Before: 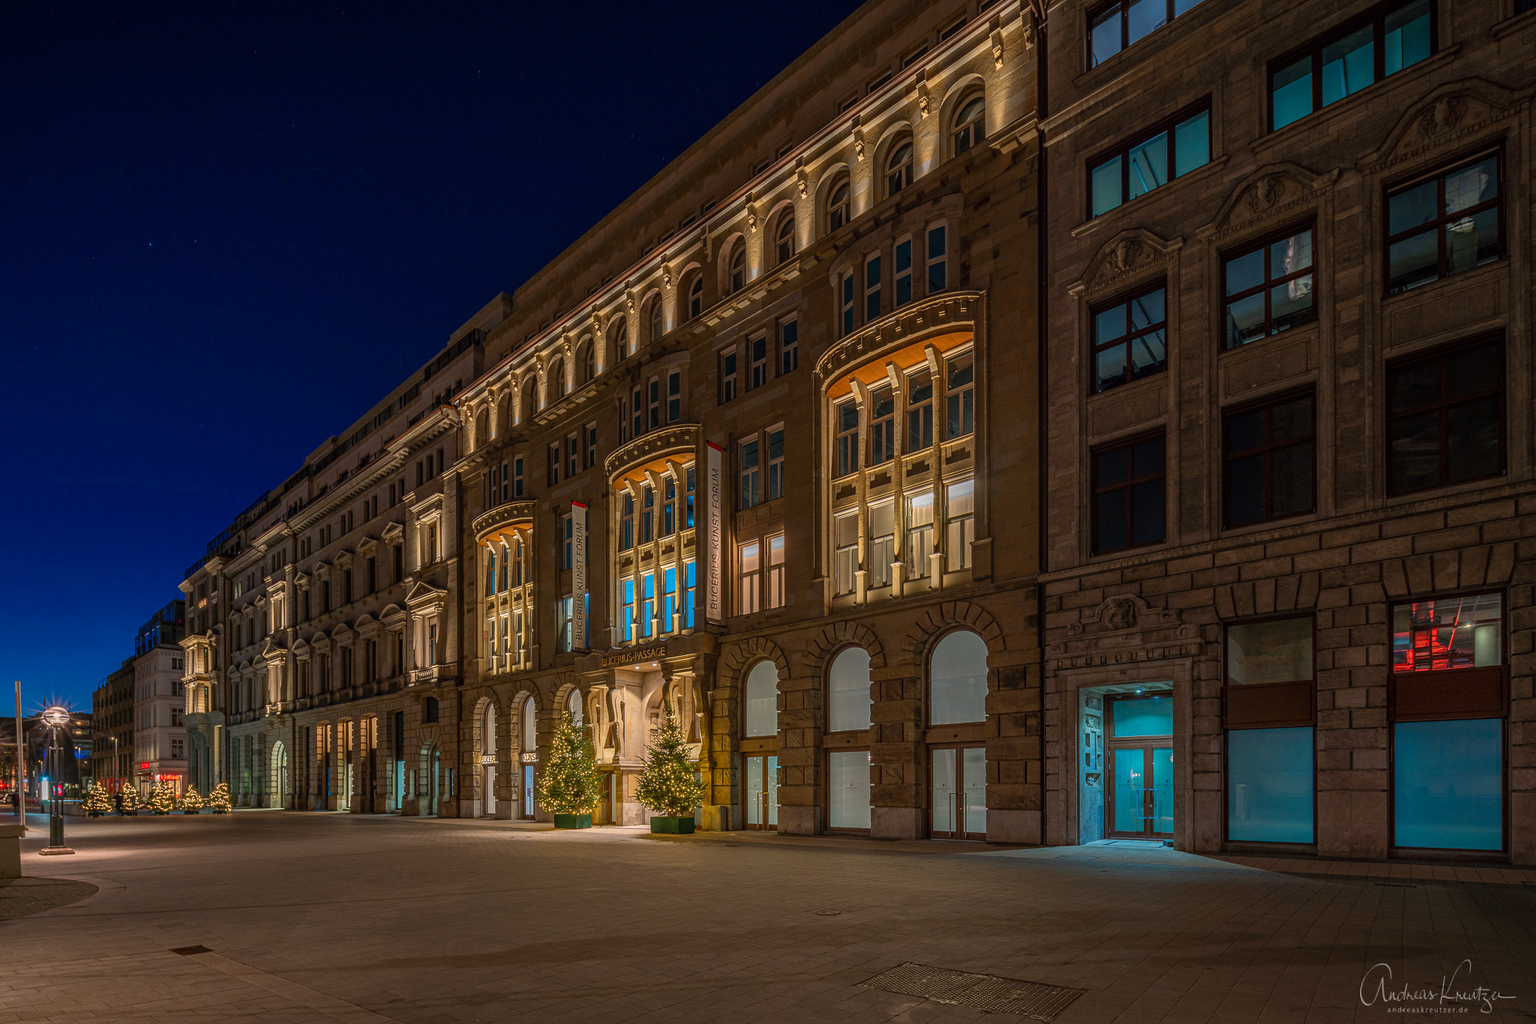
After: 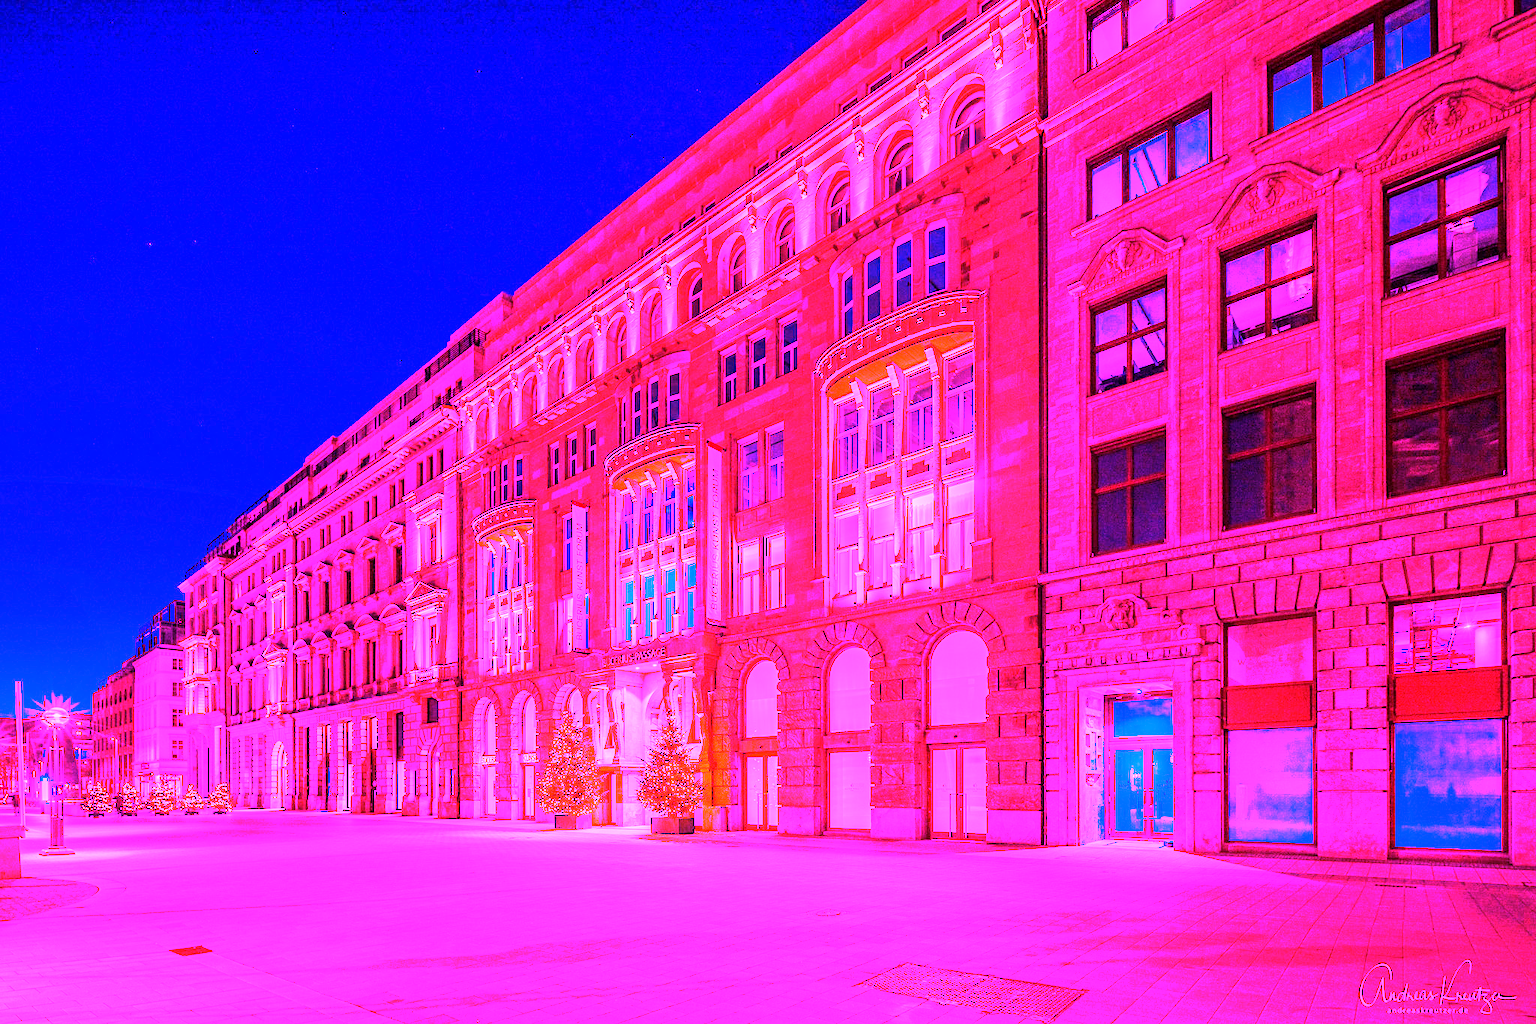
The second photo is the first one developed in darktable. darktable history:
tone equalizer: on, module defaults
white balance: red 8, blue 8
